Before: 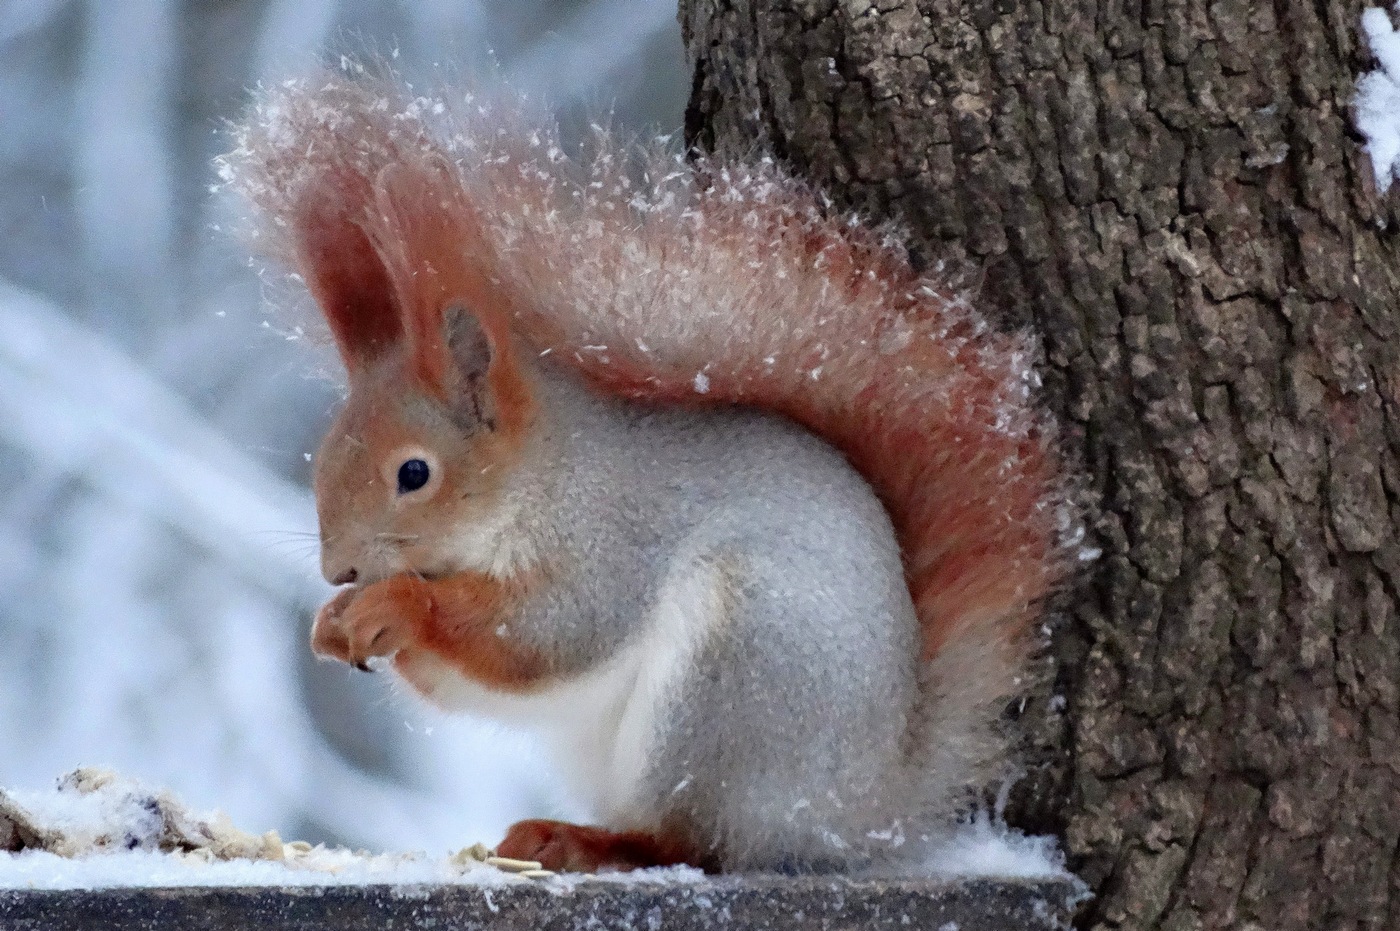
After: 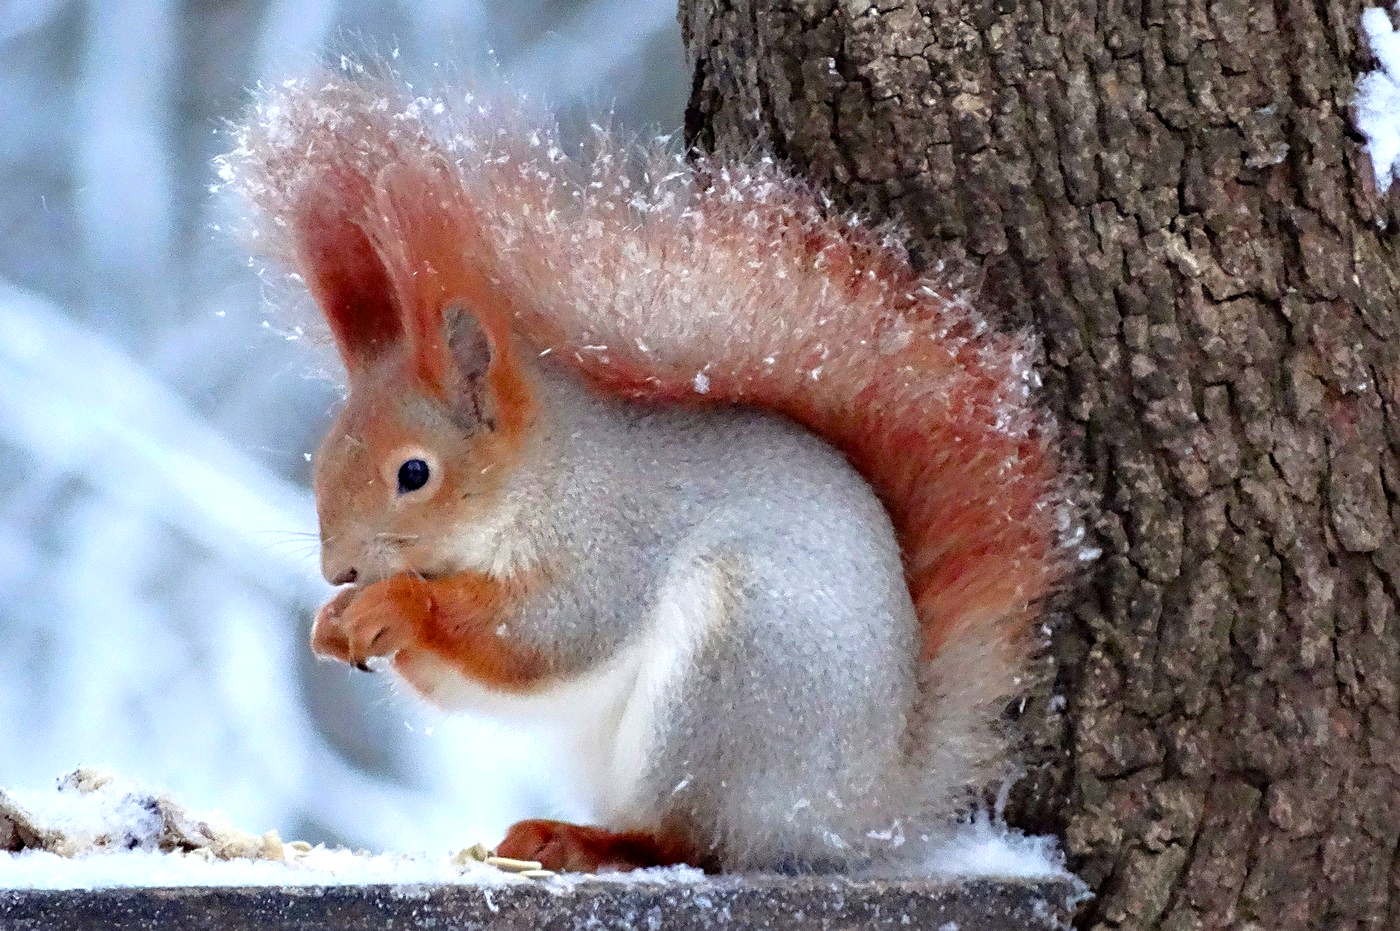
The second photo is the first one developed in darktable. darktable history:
exposure: black level correction 0.001, exposure 0.499 EV, compensate exposure bias true, compensate highlight preservation false
sharpen: radius 1.849, amount 0.402, threshold 1.733
color balance rgb: shadows lift › chroma 1.015%, shadows lift › hue 29.76°, perceptual saturation grading › global saturation 25.102%
